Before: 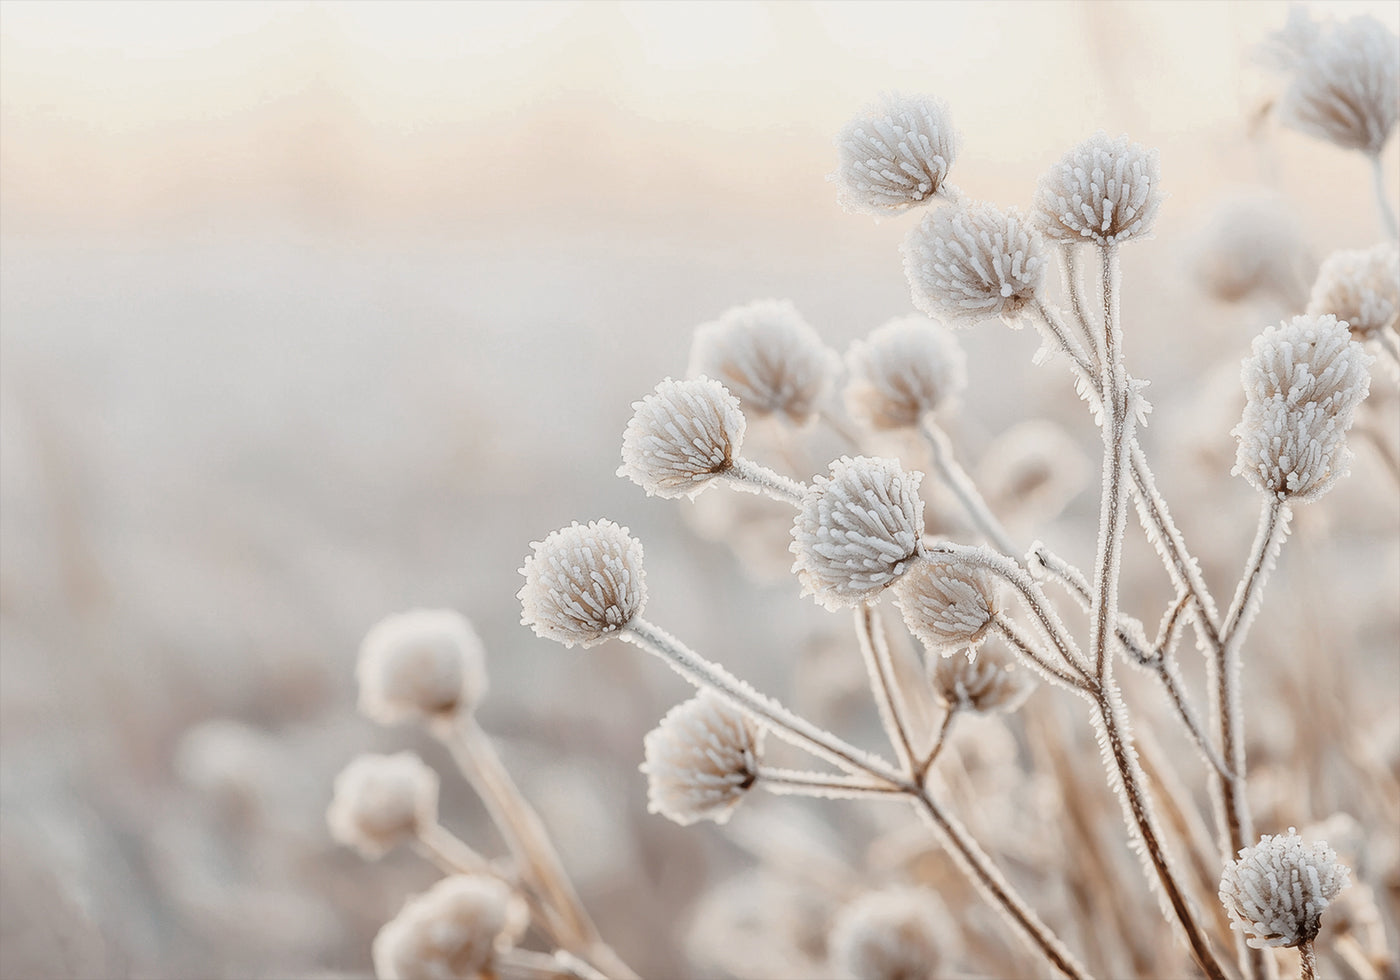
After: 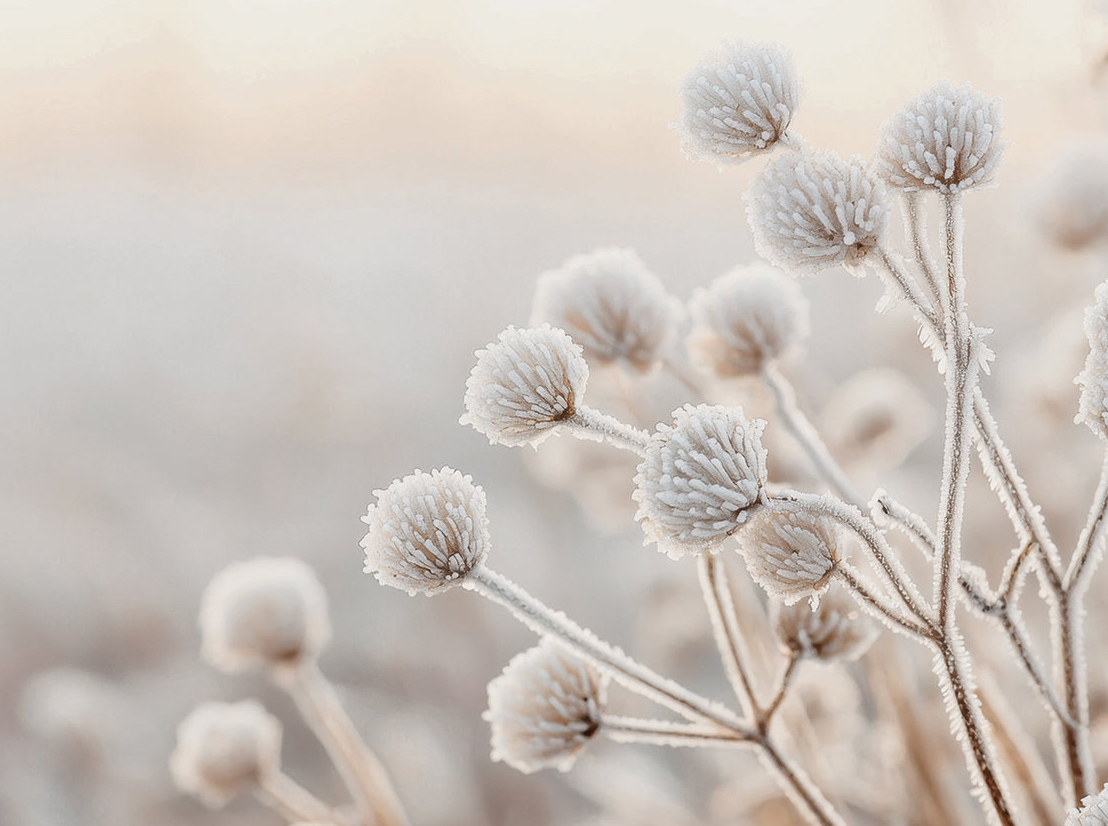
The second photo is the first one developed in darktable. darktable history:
crop: left 11.225%, top 5.381%, right 9.565%, bottom 10.314%
tone equalizer: on, module defaults
